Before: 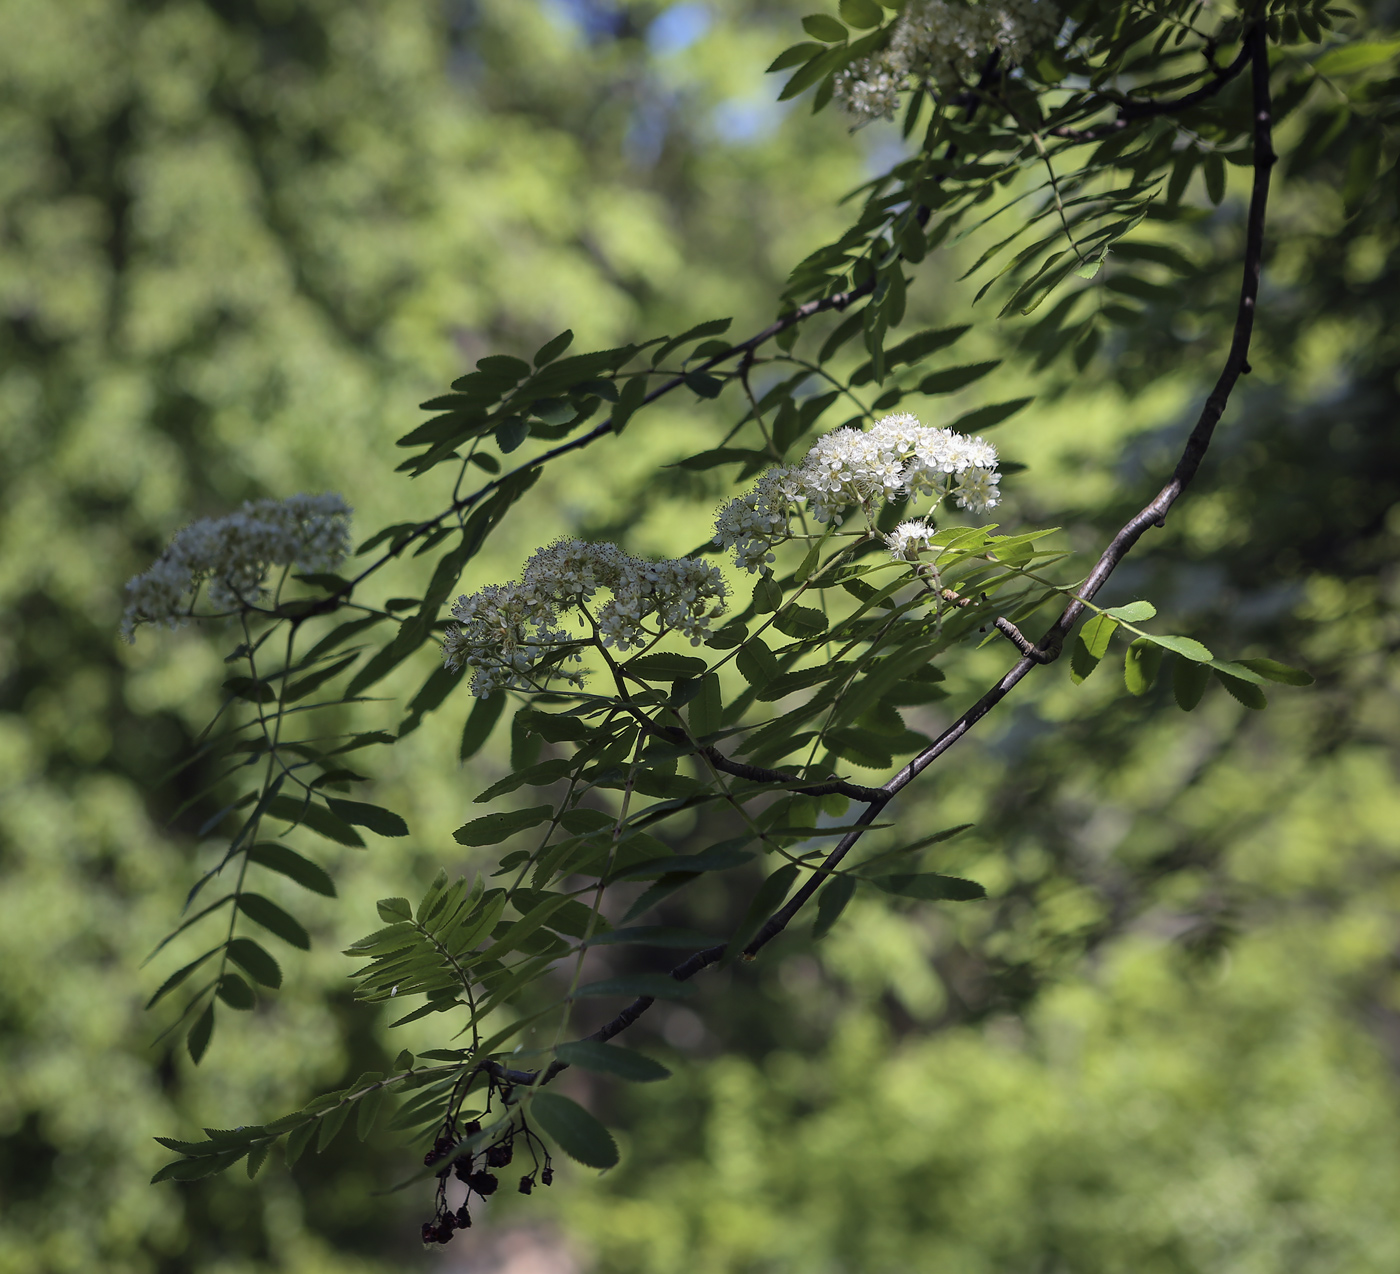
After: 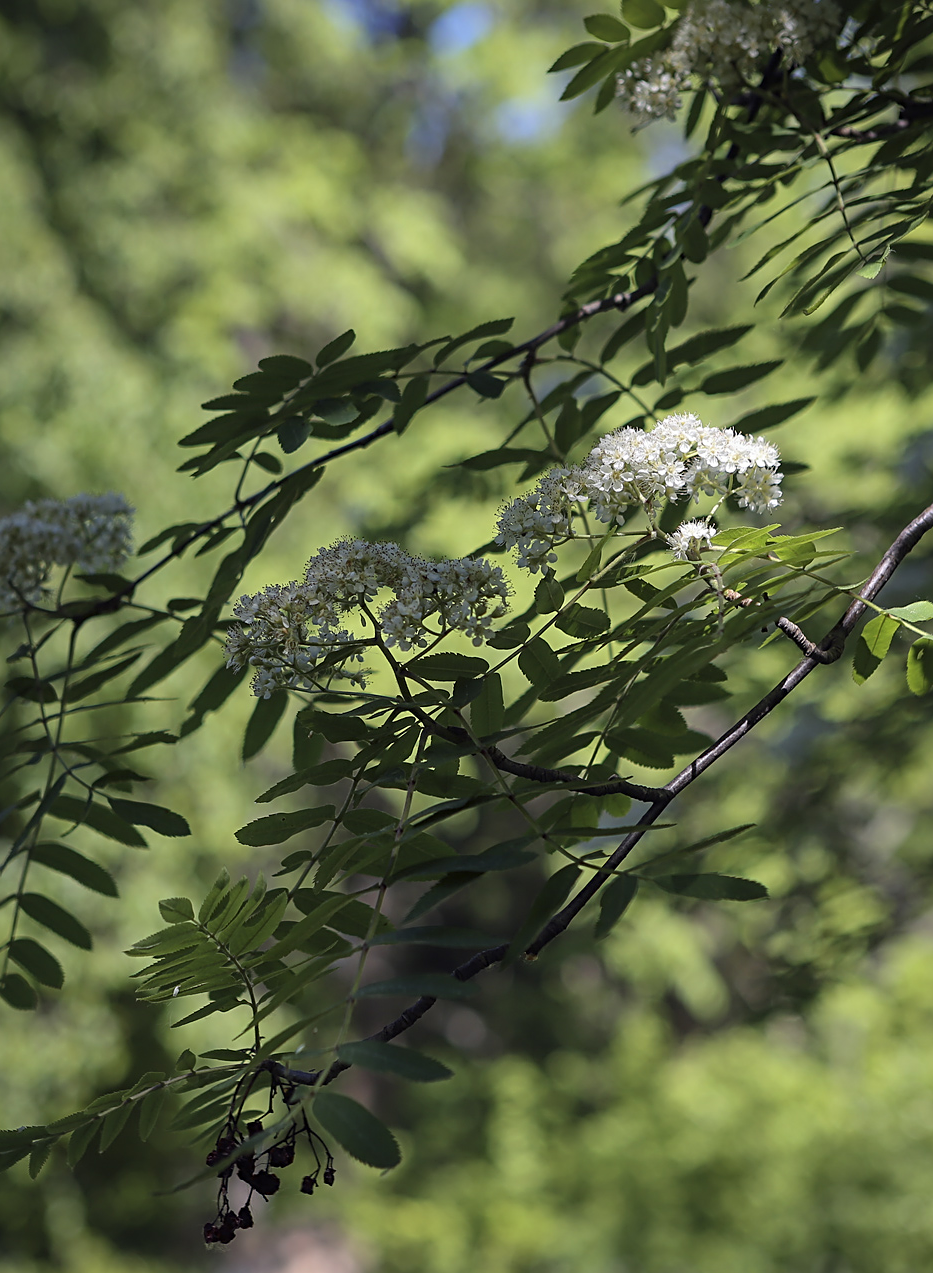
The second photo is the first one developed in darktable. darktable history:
crop and rotate: left 15.602%, right 17.729%
sharpen: radius 2.491, amount 0.321
